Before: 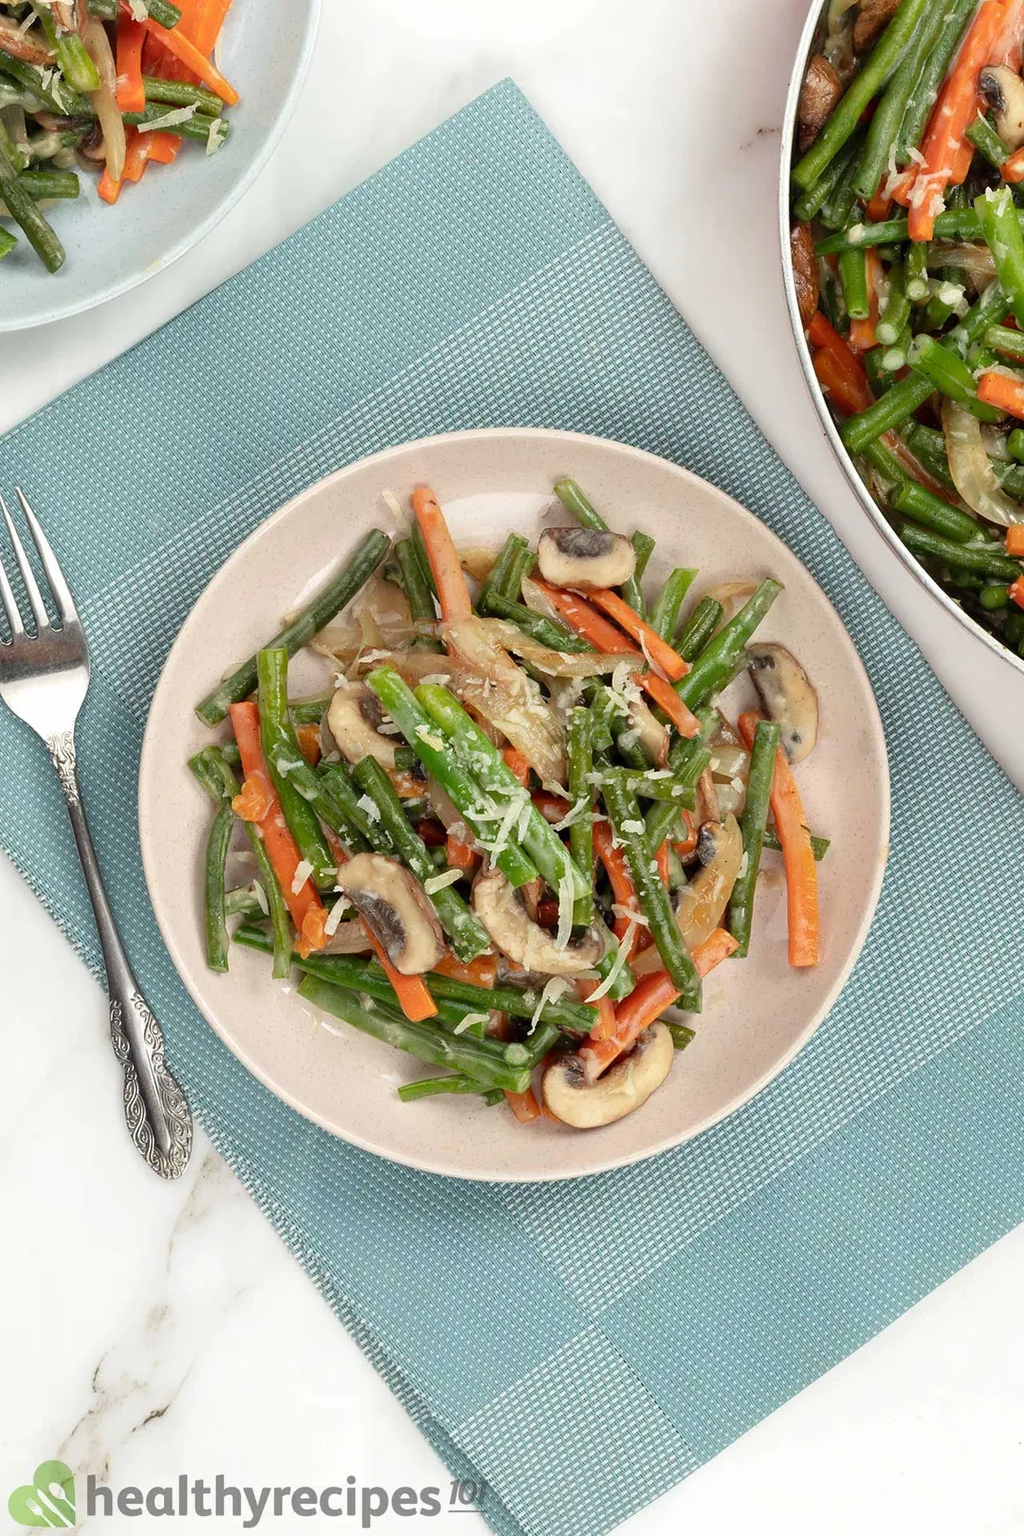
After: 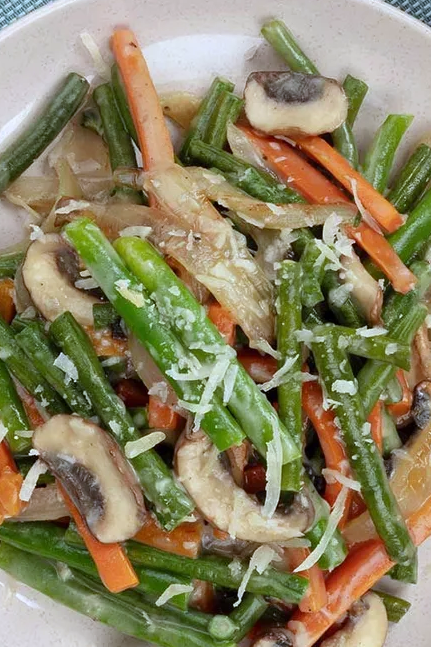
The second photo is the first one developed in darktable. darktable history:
crop: left 30%, top 30%, right 30%, bottom 30%
white balance: red 0.931, blue 1.11
